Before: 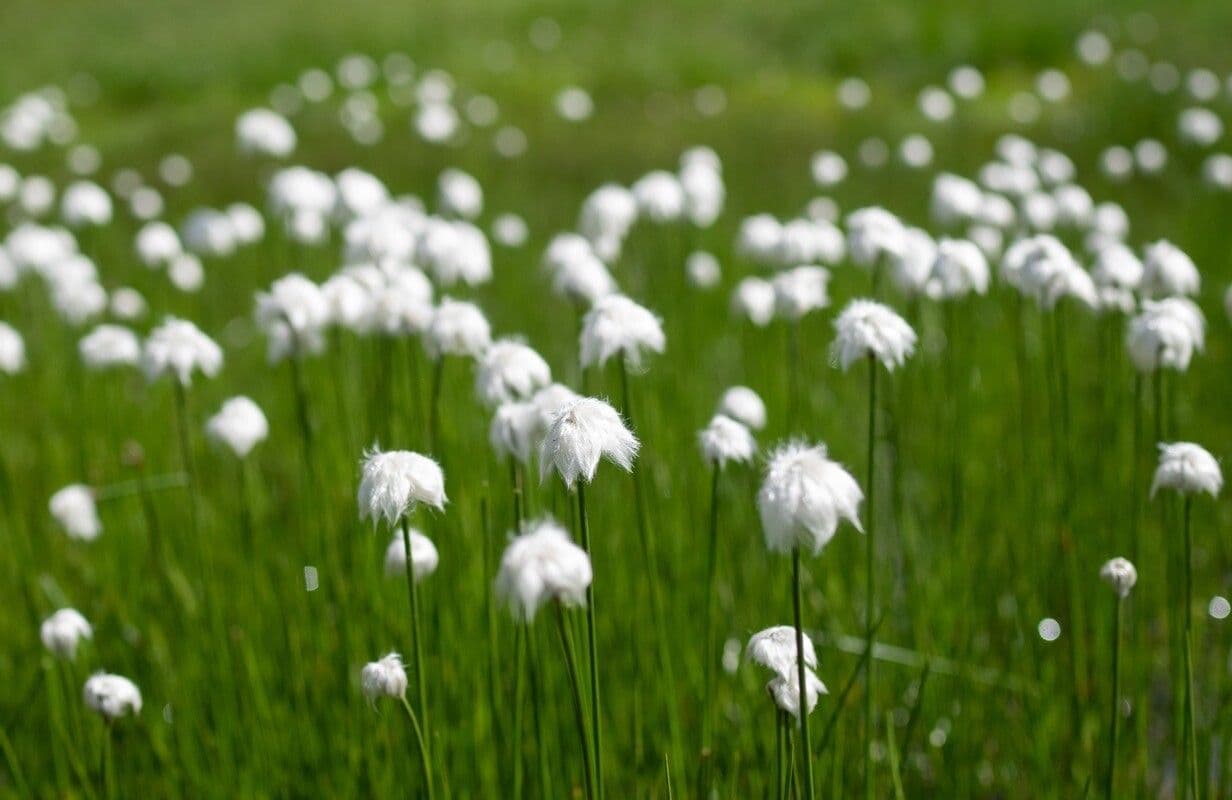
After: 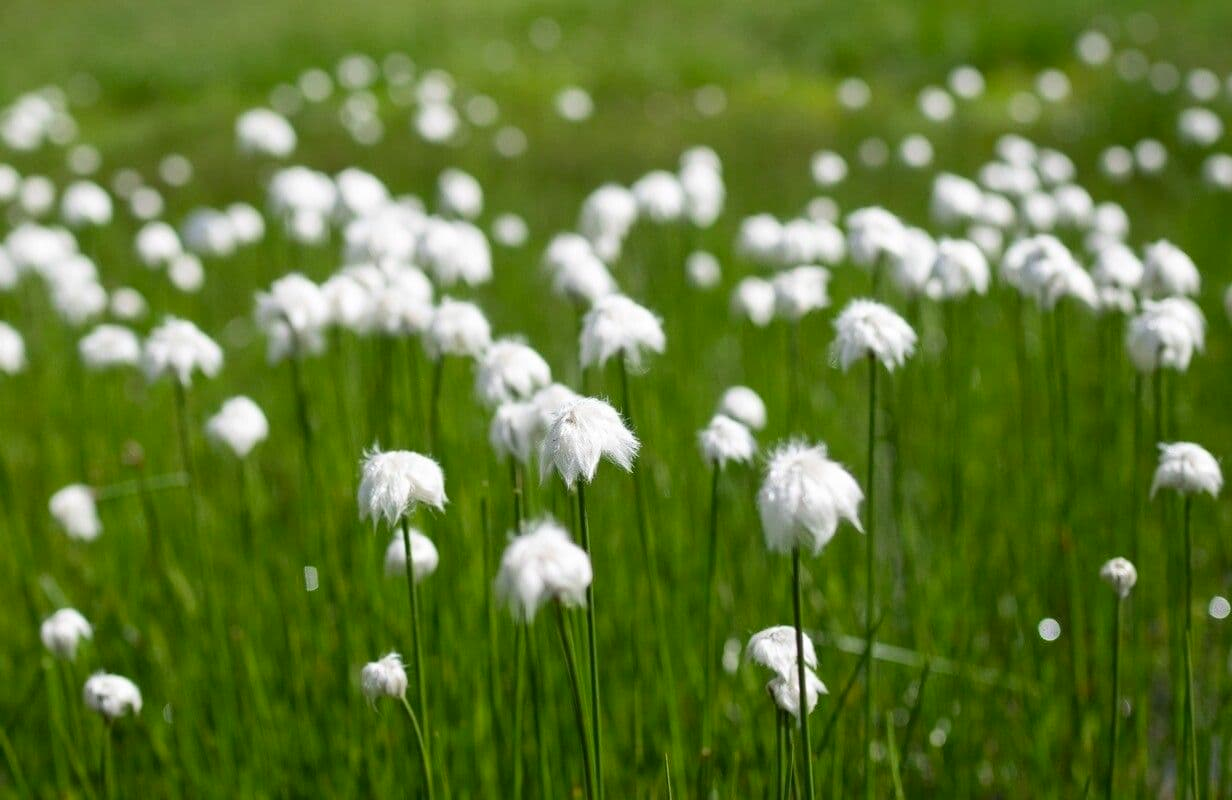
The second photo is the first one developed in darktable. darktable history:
contrast brightness saturation: contrast 0.098, brightness 0.034, saturation 0.088
